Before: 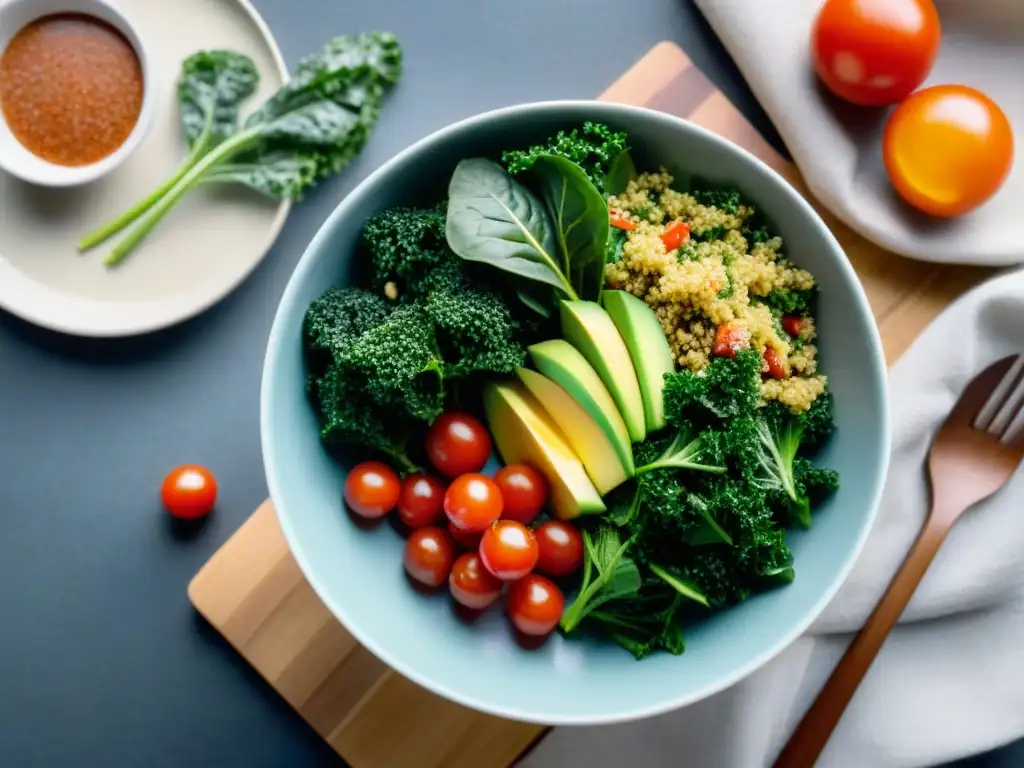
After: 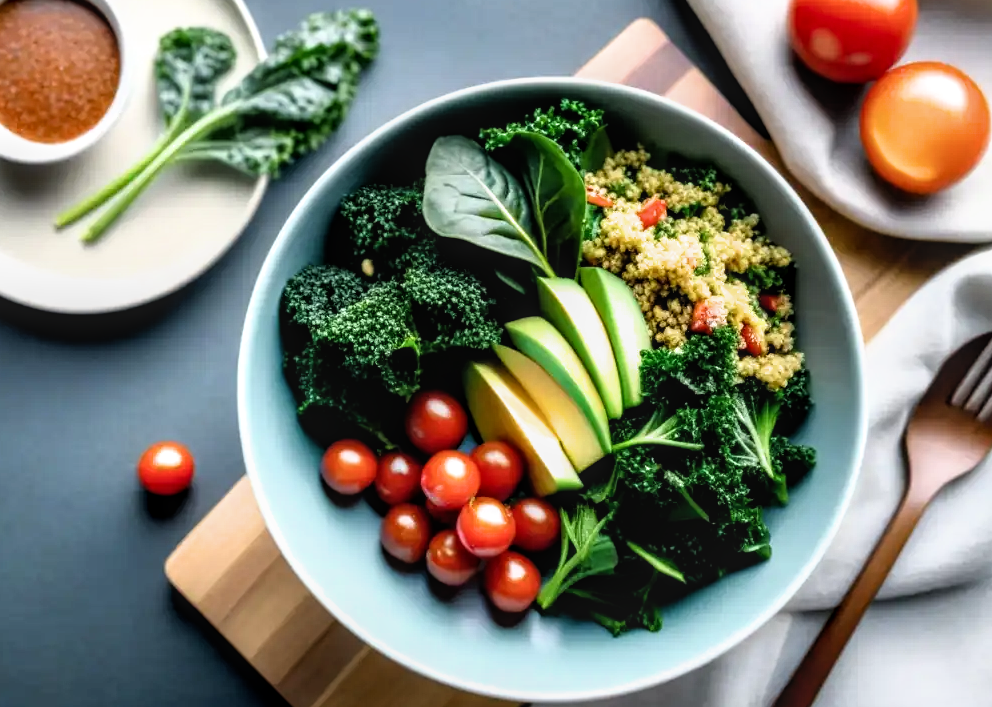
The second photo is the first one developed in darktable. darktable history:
crop: left 2.311%, top 3.049%, right 0.724%, bottom 4.839%
contrast brightness saturation: contrast -0.024, brightness -0.006, saturation 0.032
local contrast: on, module defaults
filmic rgb: black relative exposure -8.2 EV, white relative exposure 2.2 EV, target white luminance 99.955%, hardness 7.12, latitude 74.57%, contrast 1.314, highlights saturation mix -1.82%, shadows ↔ highlights balance 30.54%
